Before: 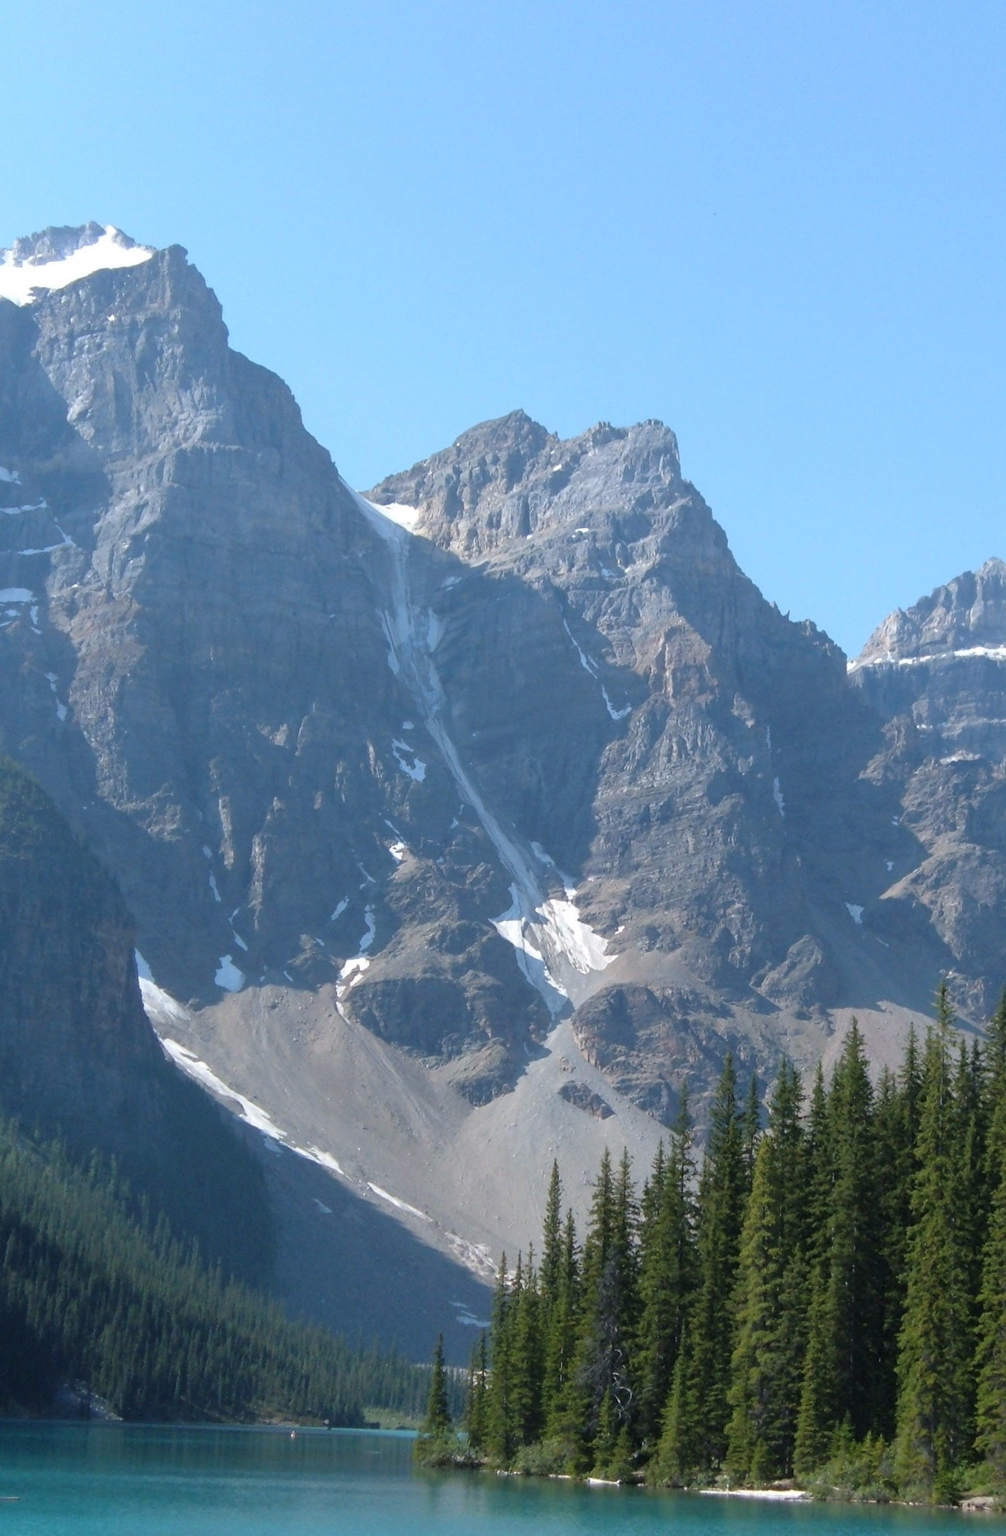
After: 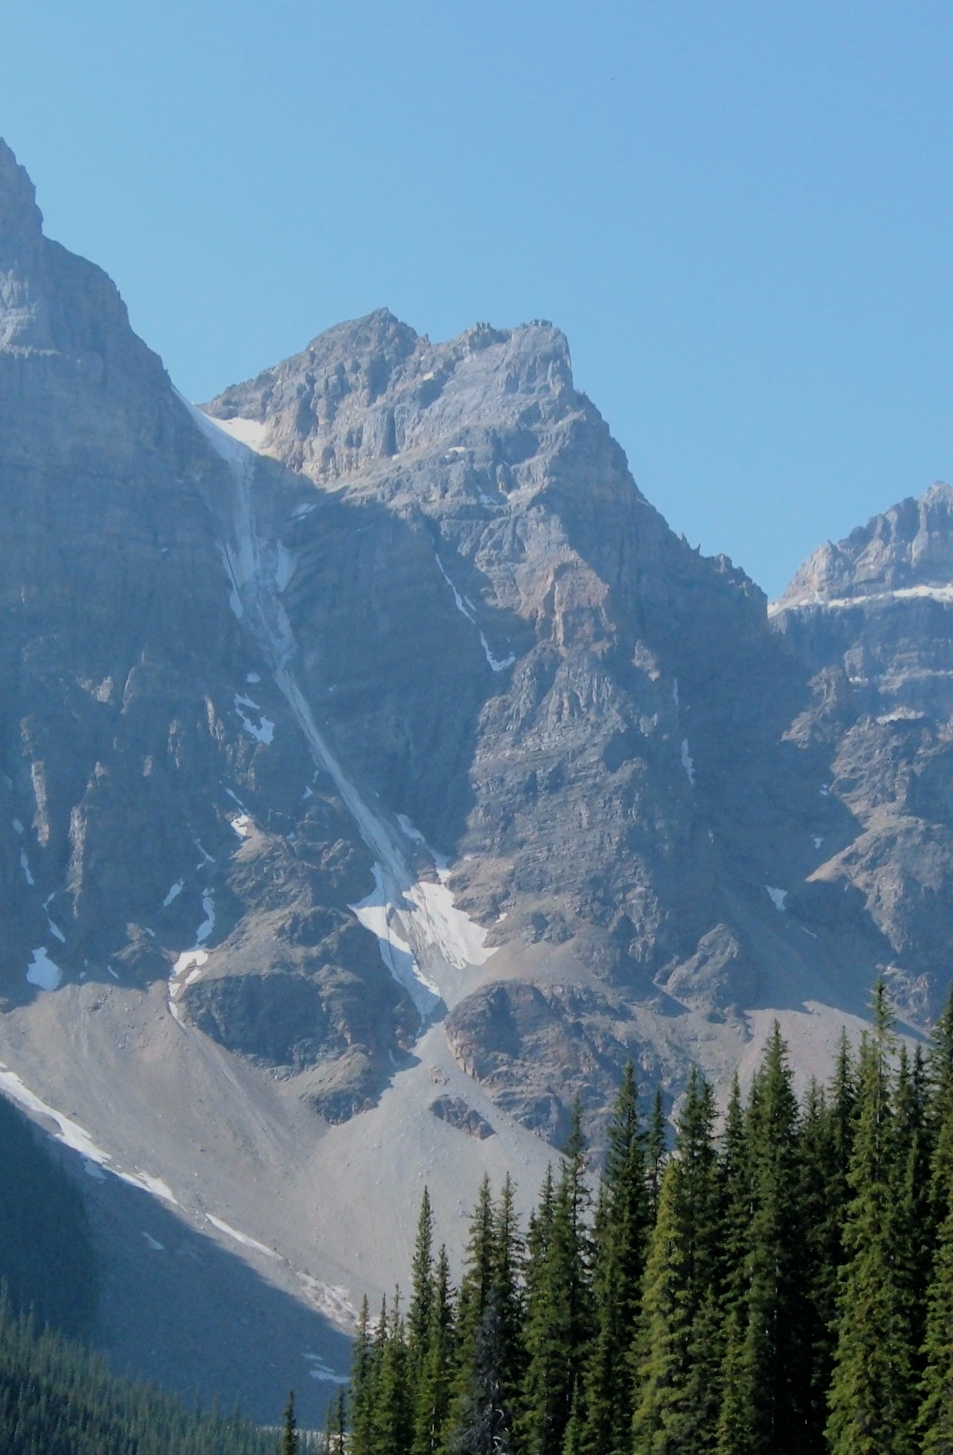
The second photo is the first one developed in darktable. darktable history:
crop: left 19.159%, top 9.58%, bottom 9.58%
filmic rgb: black relative exposure -7.65 EV, white relative exposure 4.56 EV, hardness 3.61, color science v6 (2022)
